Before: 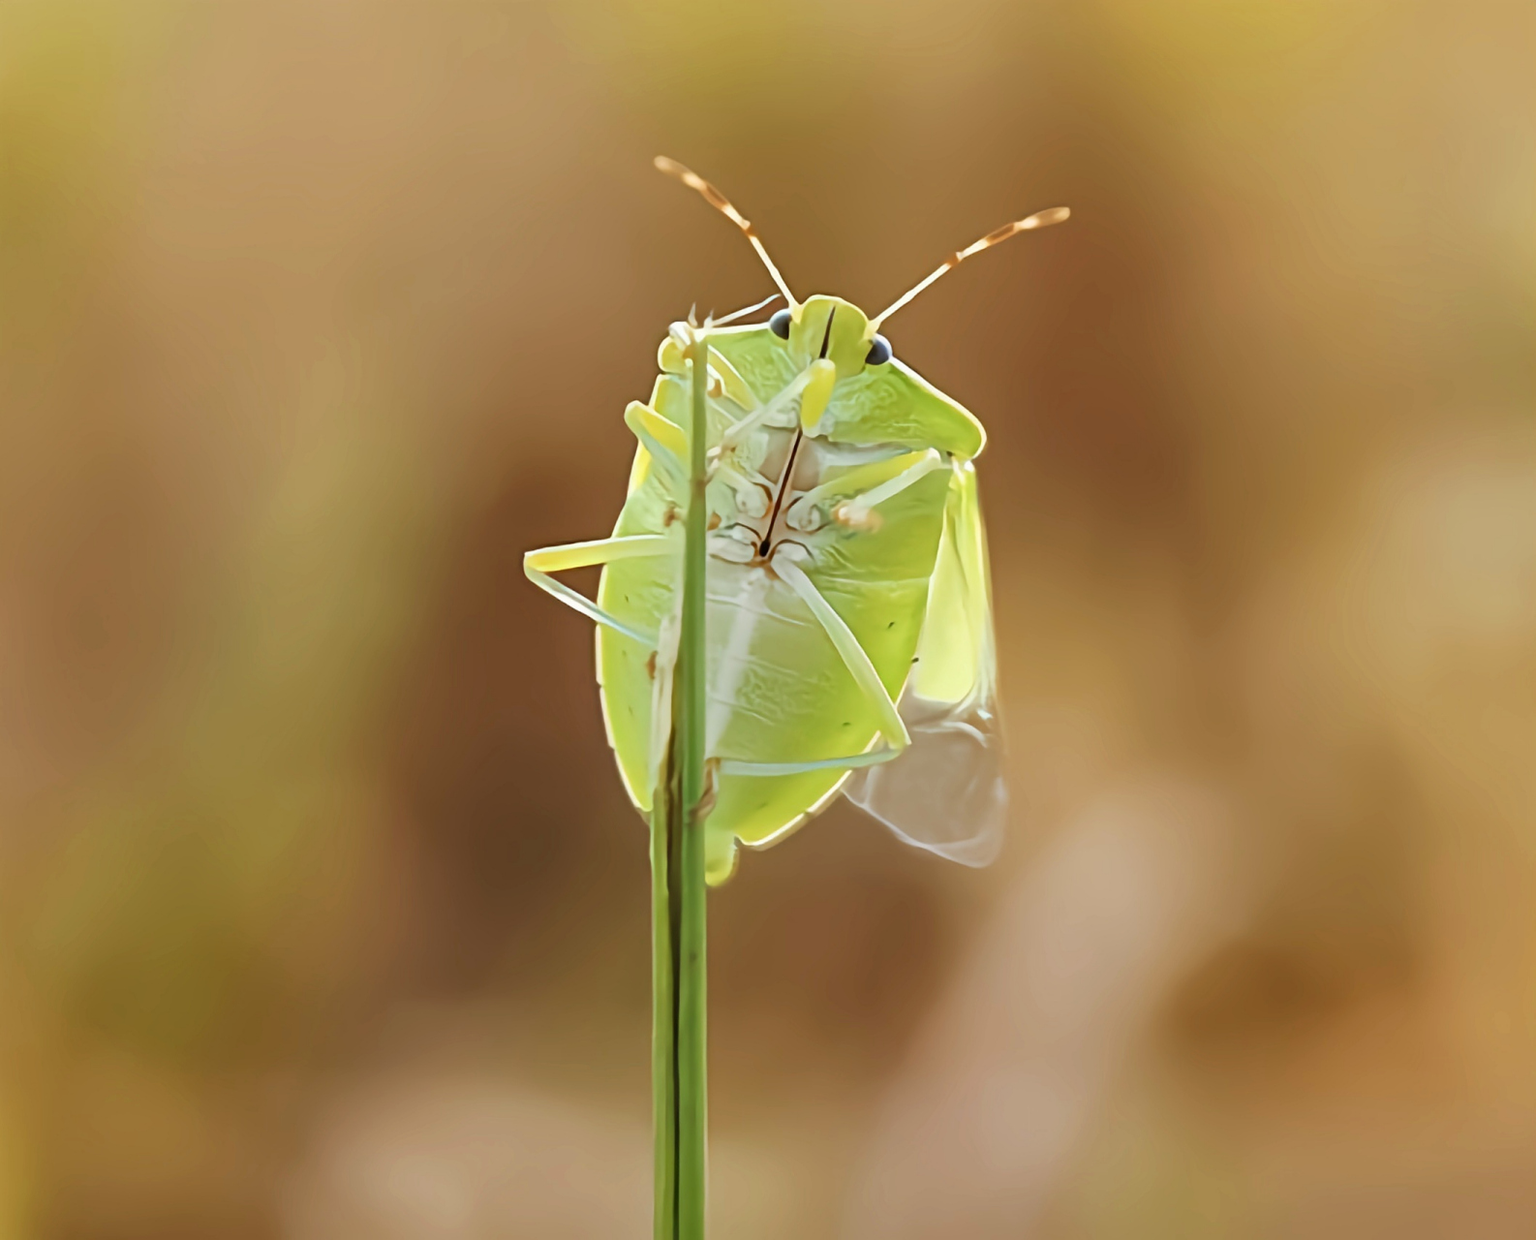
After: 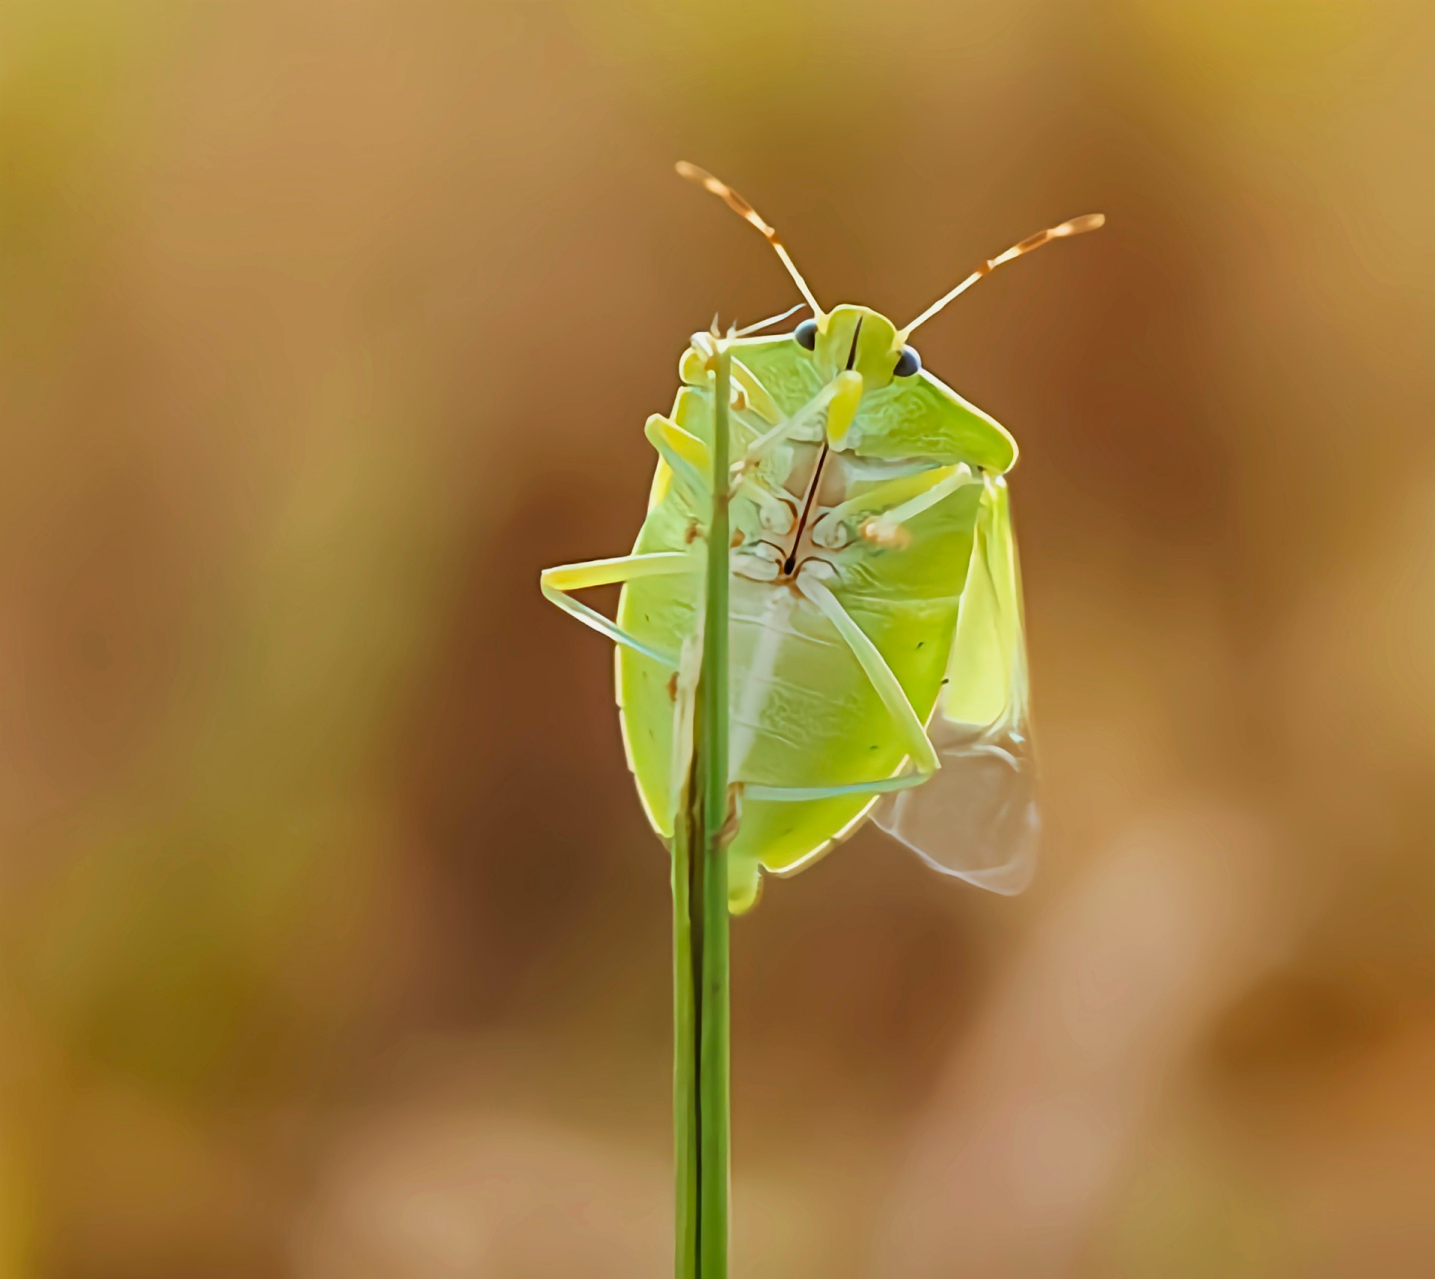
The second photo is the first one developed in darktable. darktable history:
exposure: exposure -0.141 EV, compensate highlight preservation false
crop: right 9.491%, bottom 0.017%
velvia: on, module defaults
